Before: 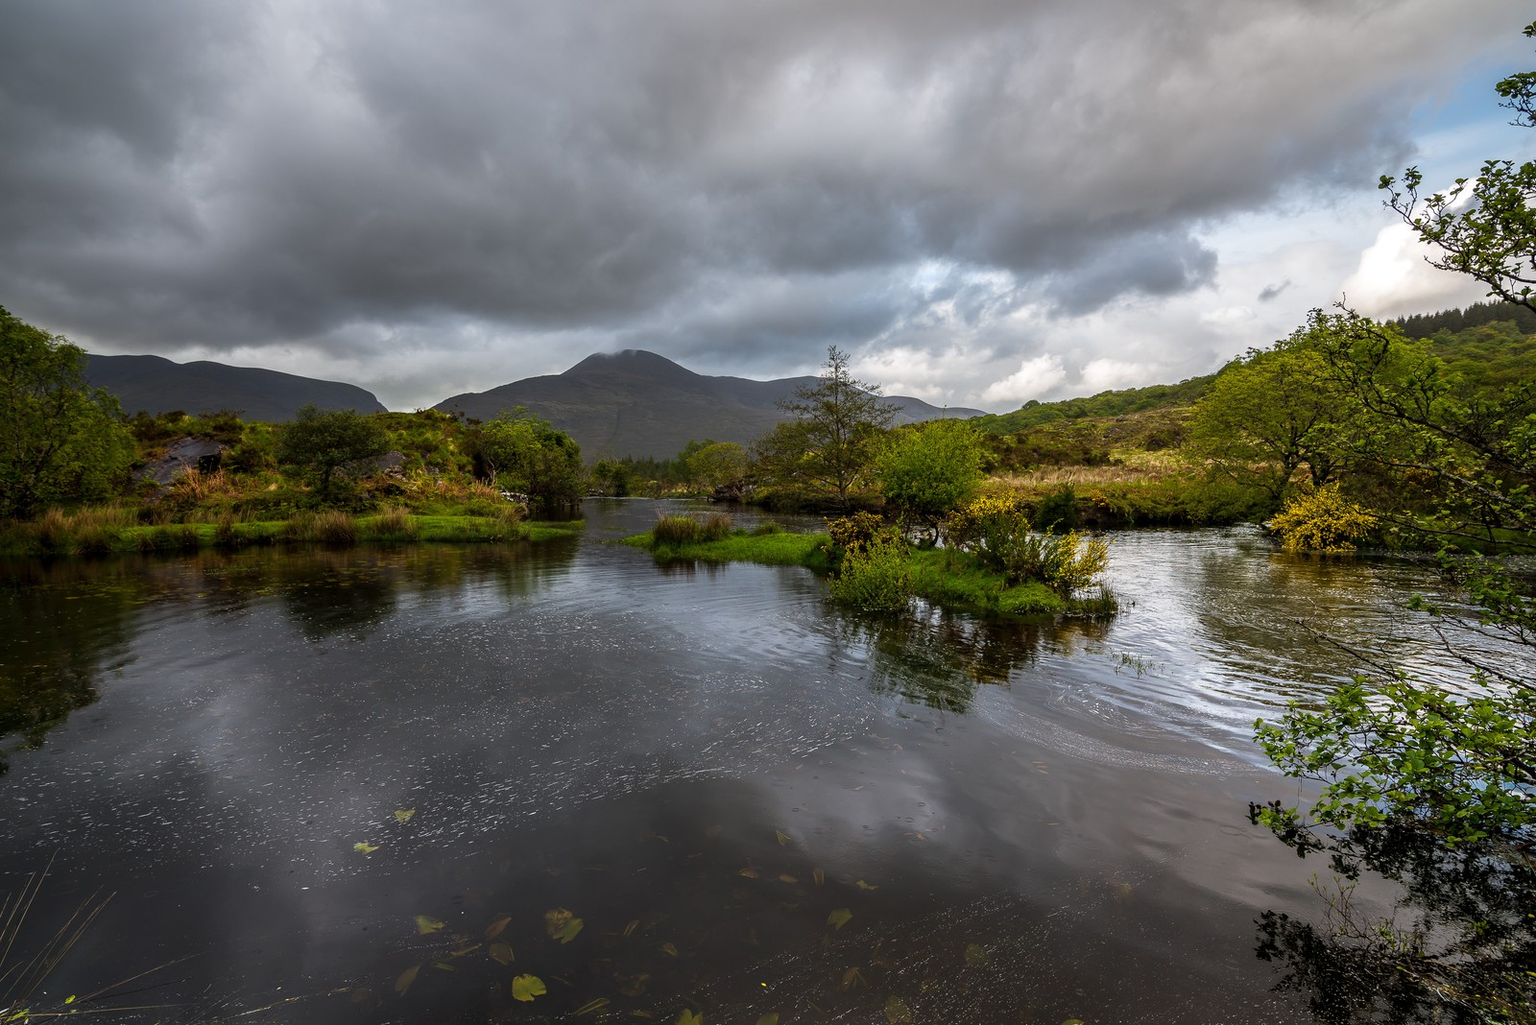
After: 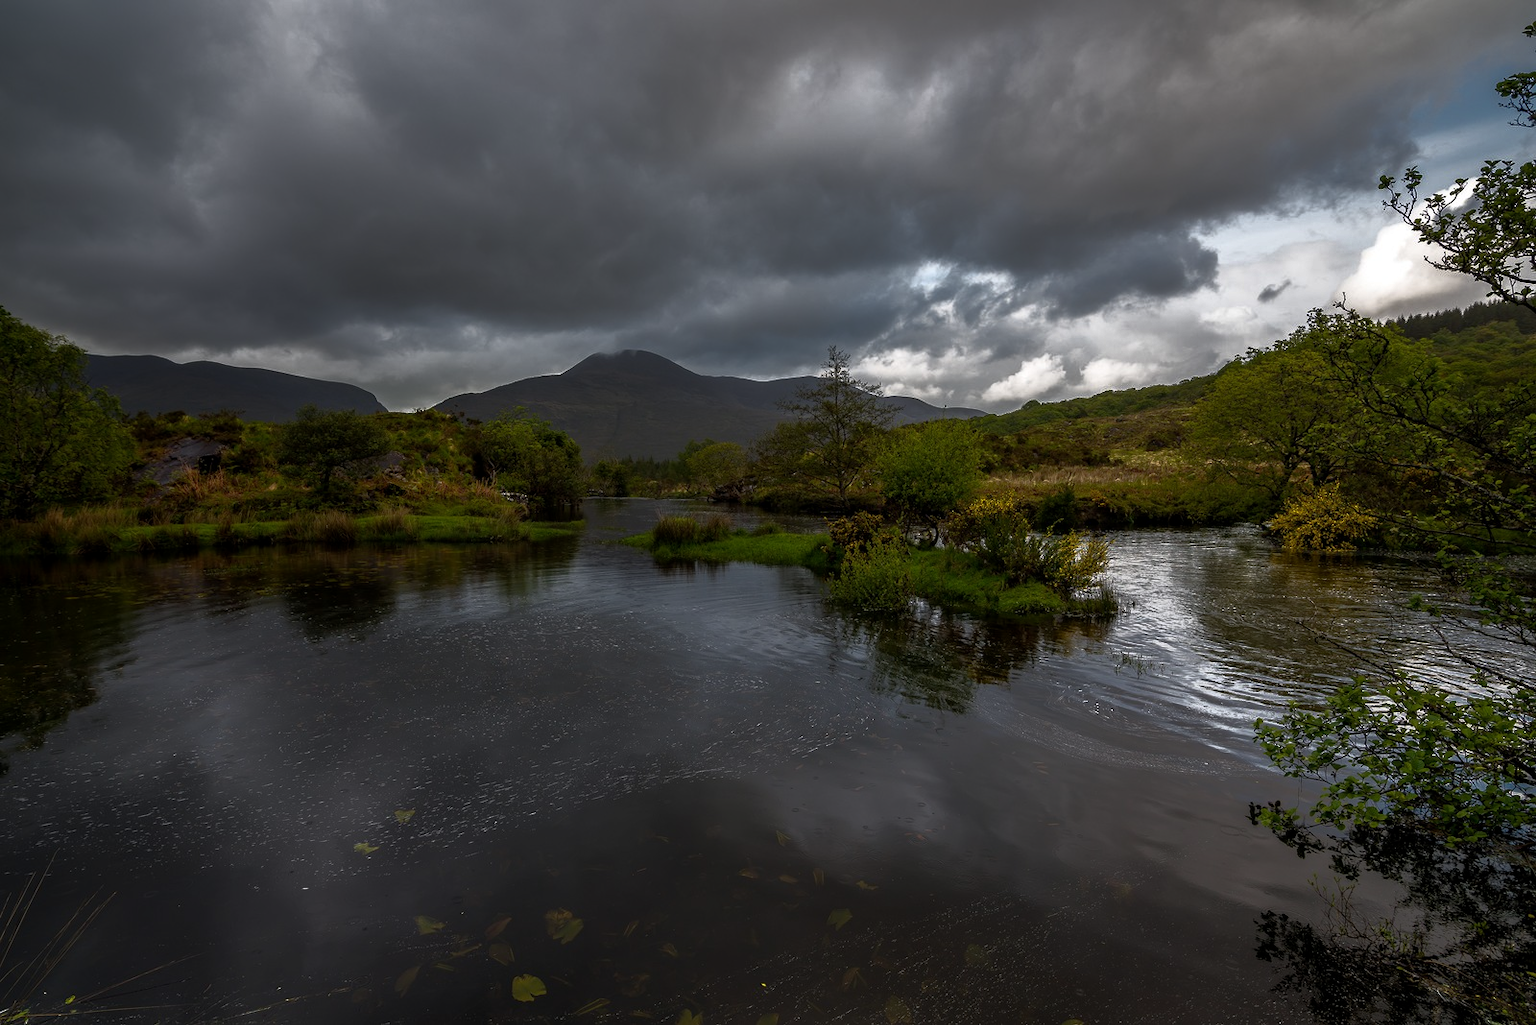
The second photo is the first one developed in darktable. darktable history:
exposure: black level correction 0.001, compensate highlight preservation false
base curve: curves: ch0 [(0, 0) (0.564, 0.291) (0.802, 0.731) (1, 1)]
